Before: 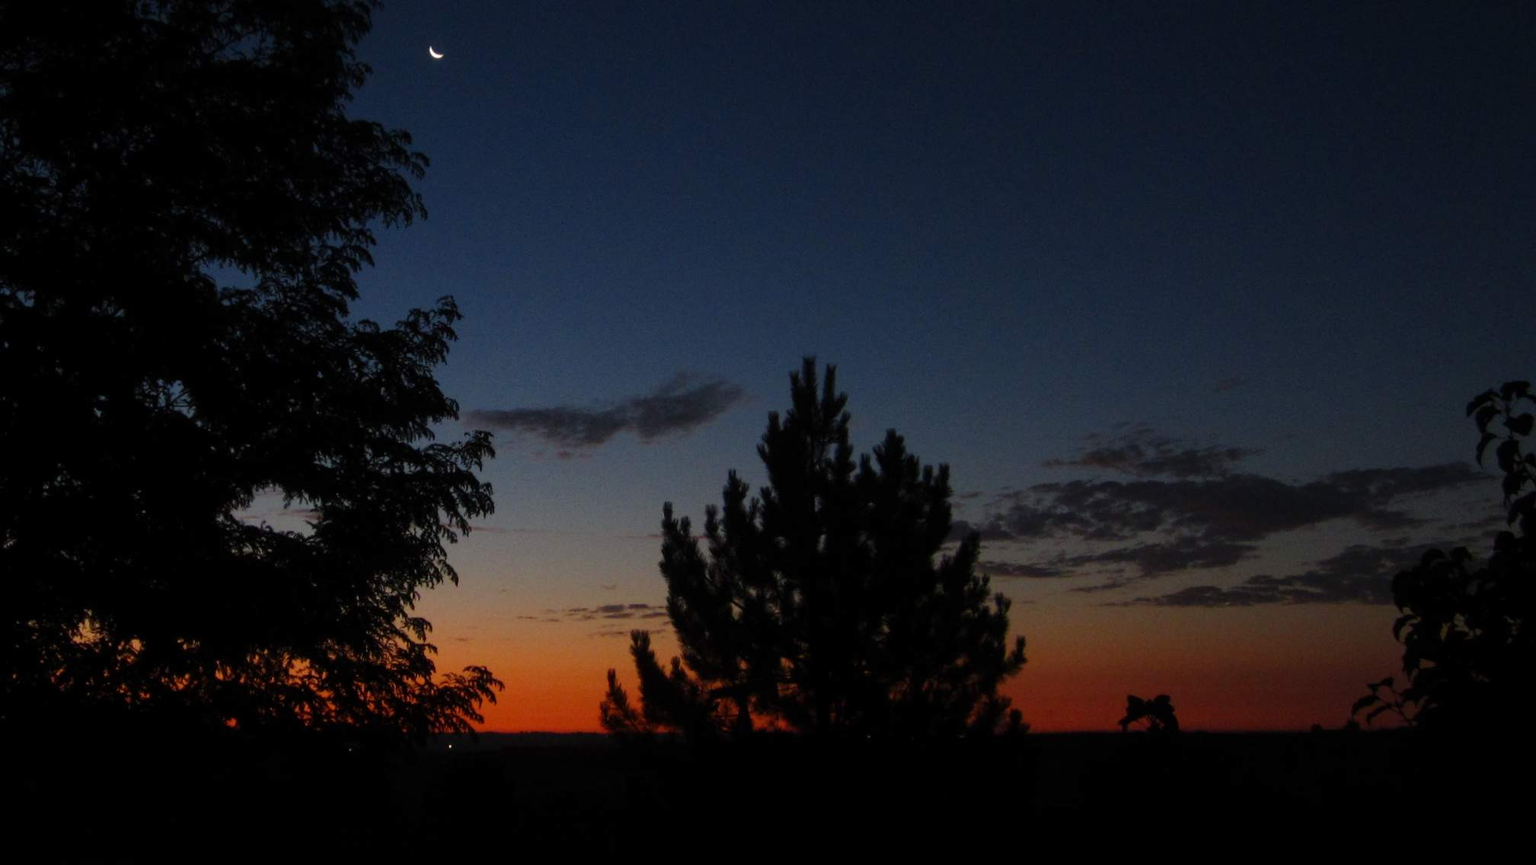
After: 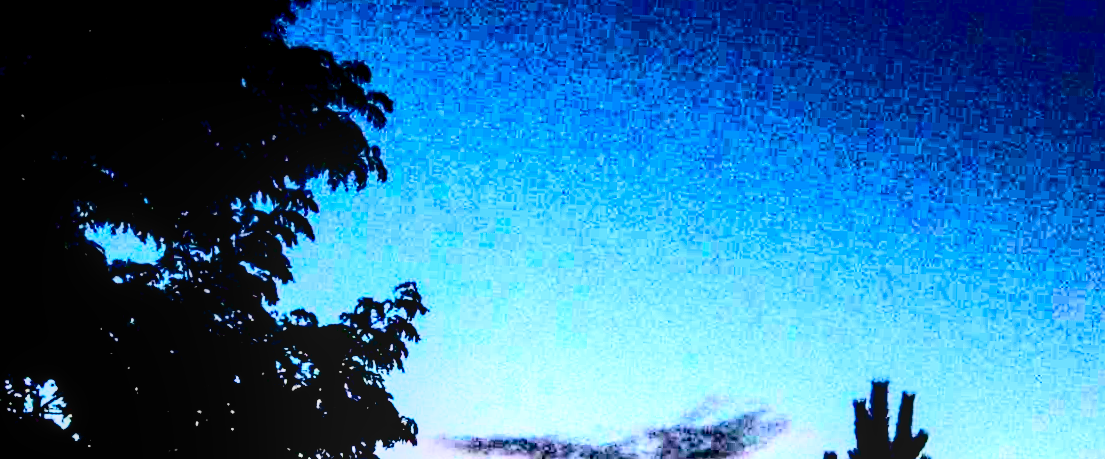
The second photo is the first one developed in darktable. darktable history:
contrast brightness saturation: contrast 0.77, brightness -1, saturation 1
rotate and perspective: rotation 2.27°, automatic cropping off
base curve: curves: ch0 [(0, 0) (0.028, 0.03) (0.121, 0.232) (0.46, 0.748) (0.859, 0.968) (1, 1)], preserve colors none
exposure: black level correction 0, exposure 1.2 EV, compensate exposure bias true, compensate highlight preservation false
rgb levels: levels [[0.034, 0.472, 0.904], [0, 0.5, 1], [0, 0.5, 1]]
crop: left 10.121%, top 10.631%, right 36.218%, bottom 51.526%
local contrast: detail 130%
